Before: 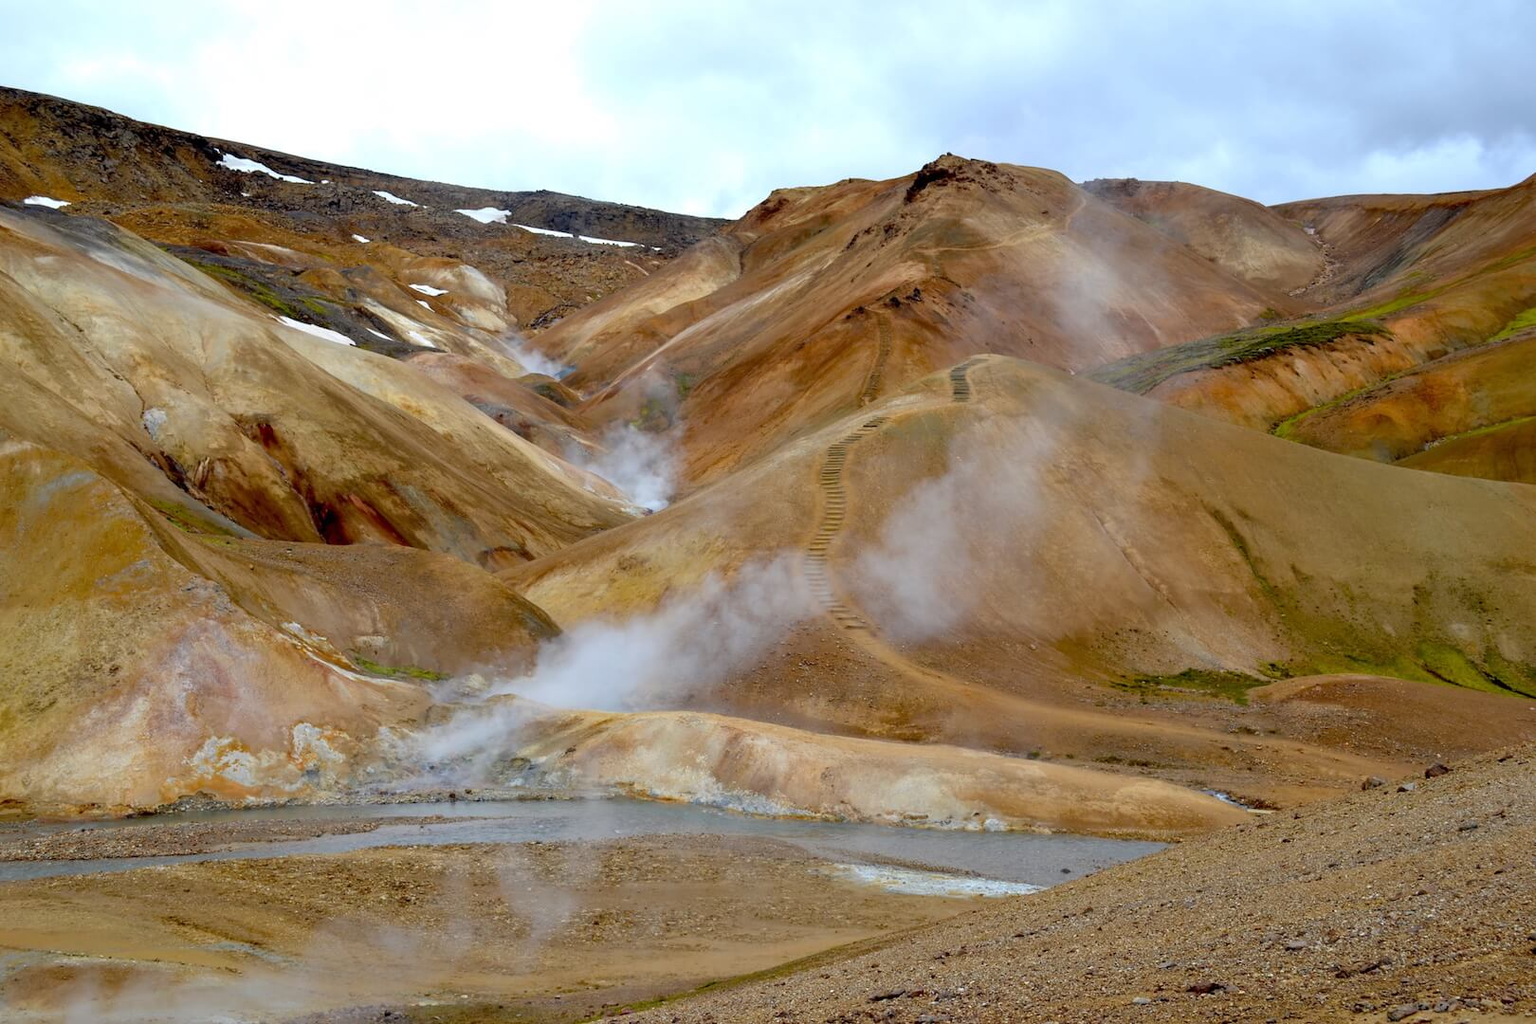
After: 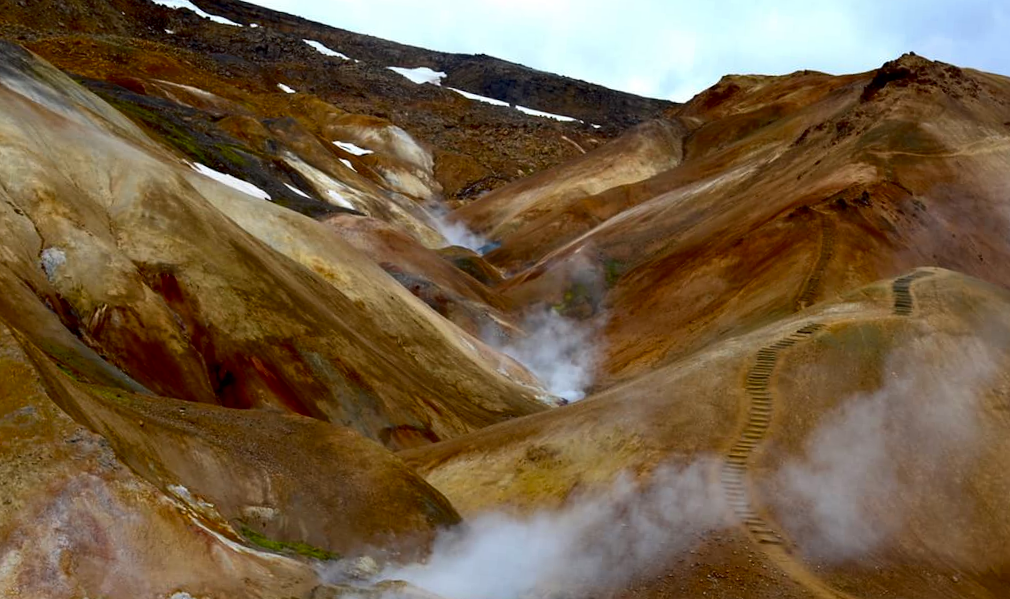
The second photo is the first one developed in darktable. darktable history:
contrast brightness saturation: contrast 0.13, brightness -0.24, saturation 0.14
crop and rotate: angle -4.99°, left 2.122%, top 6.945%, right 27.566%, bottom 30.519%
